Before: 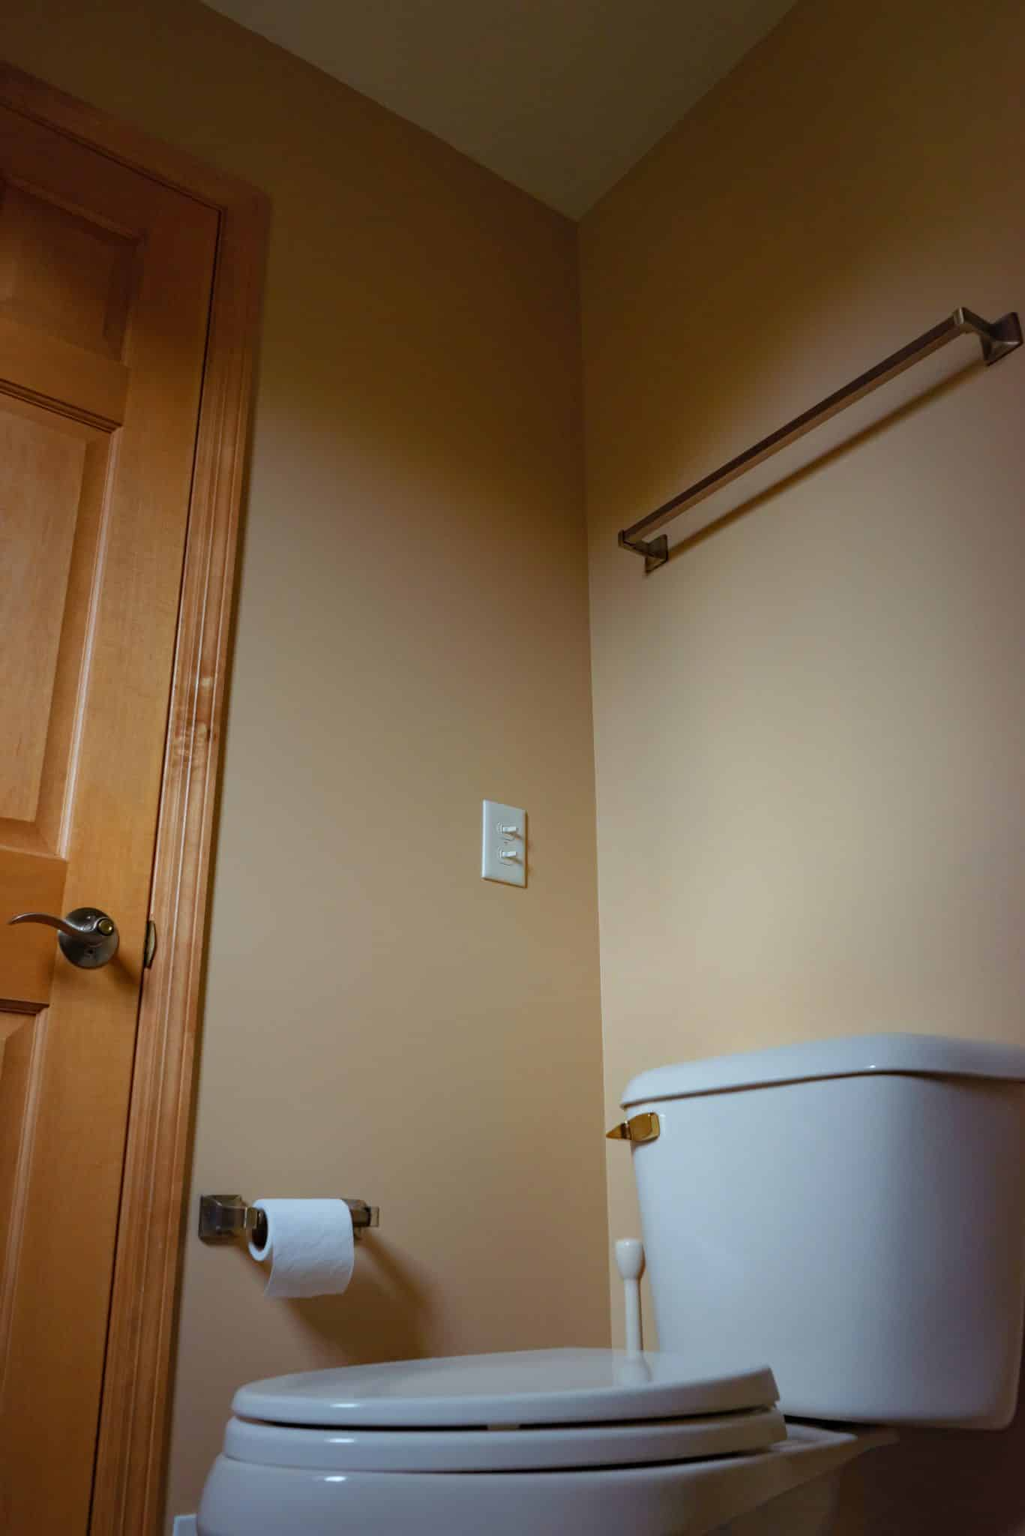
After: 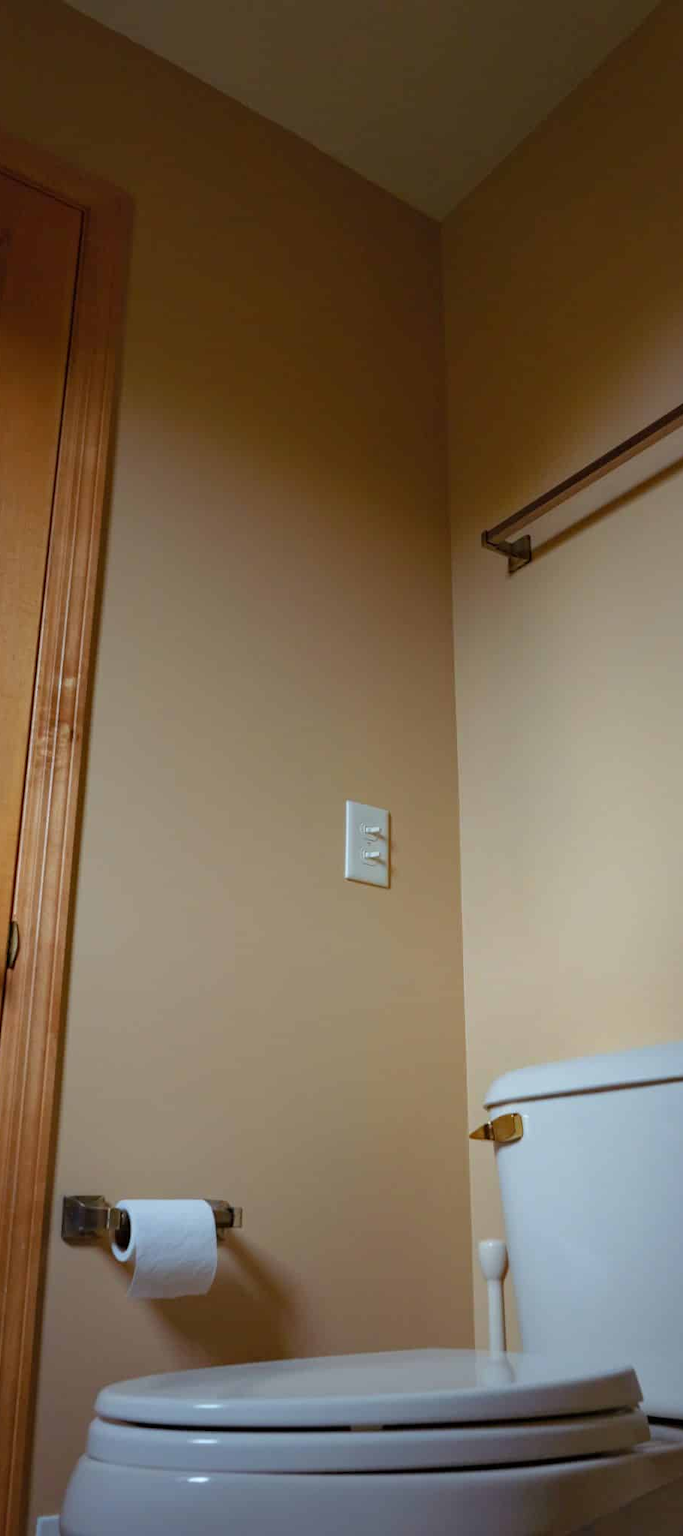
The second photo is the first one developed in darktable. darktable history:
crop and rotate: left 13.389%, right 19.954%
